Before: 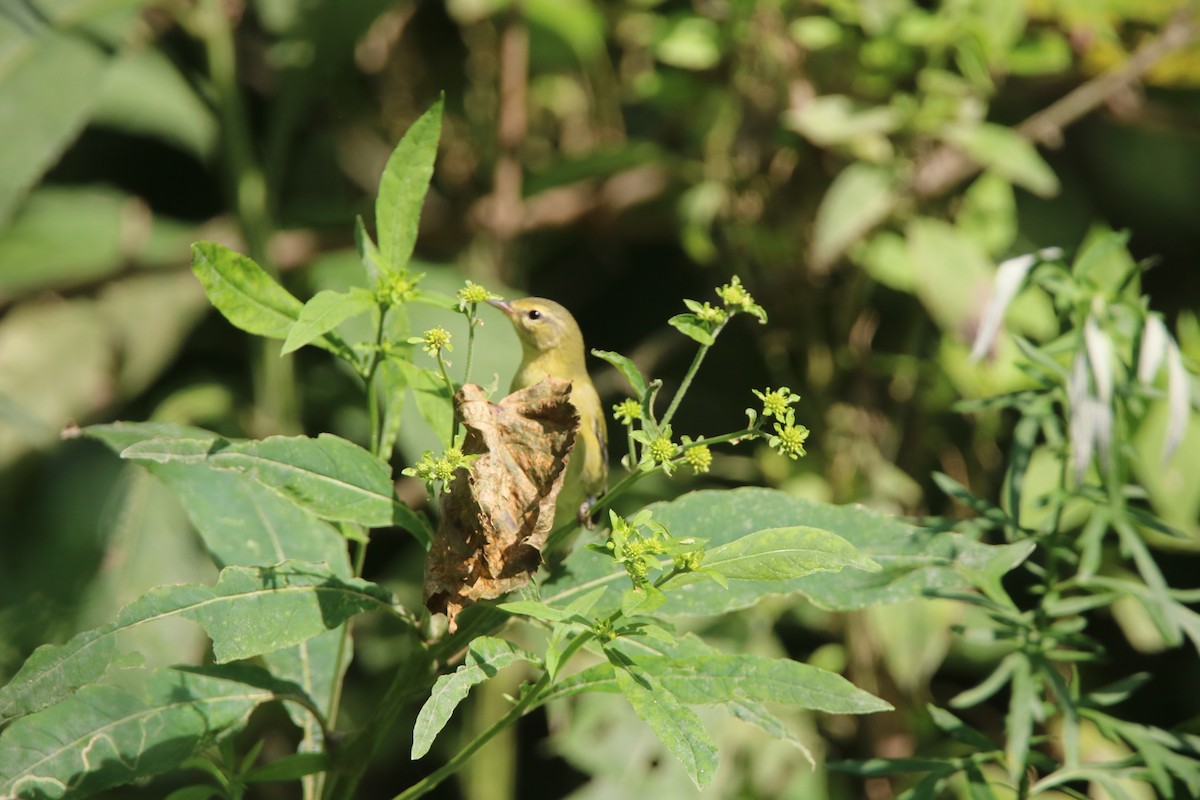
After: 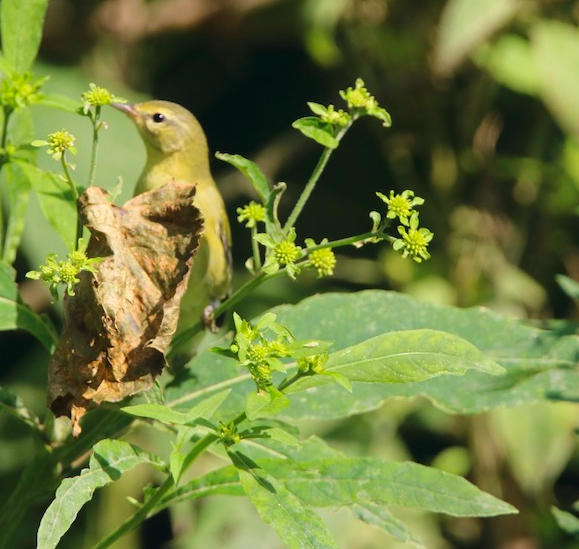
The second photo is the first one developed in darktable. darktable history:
contrast brightness saturation: contrast 0.04, saturation 0.16
crop: left 31.379%, top 24.658%, right 20.326%, bottom 6.628%
color correction: highlights a* 0.207, highlights b* 2.7, shadows a* -0.874, shadows b* -4.78
